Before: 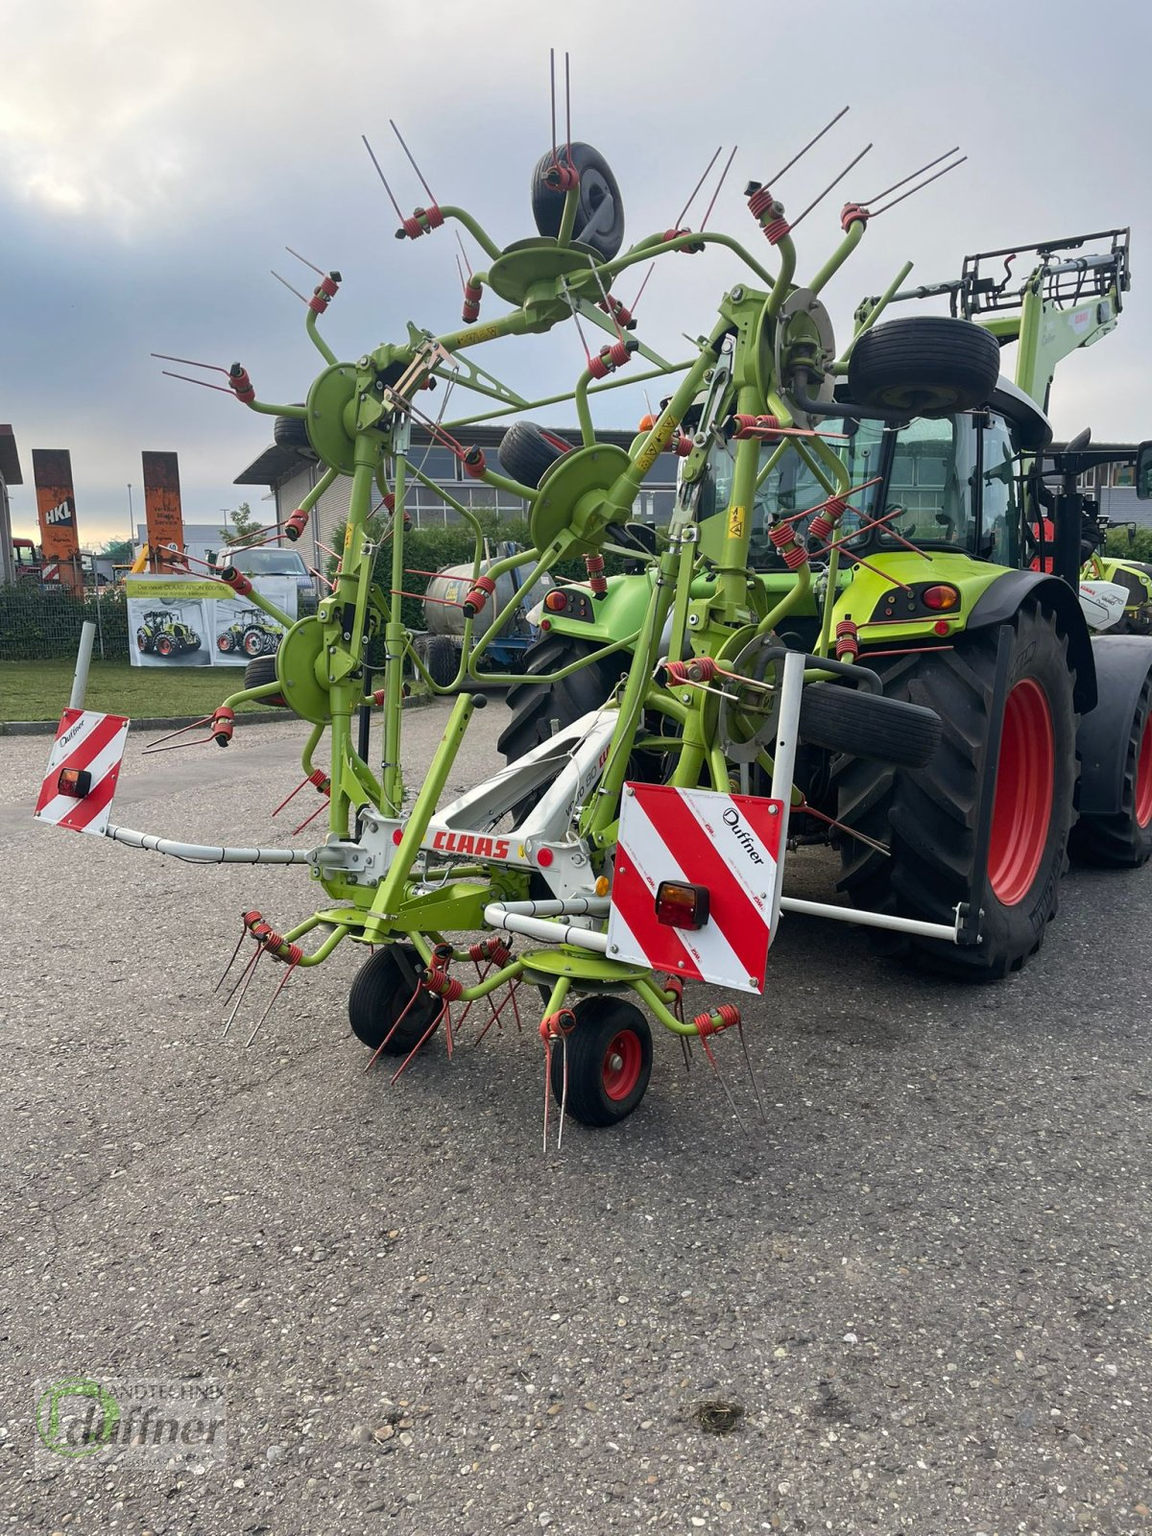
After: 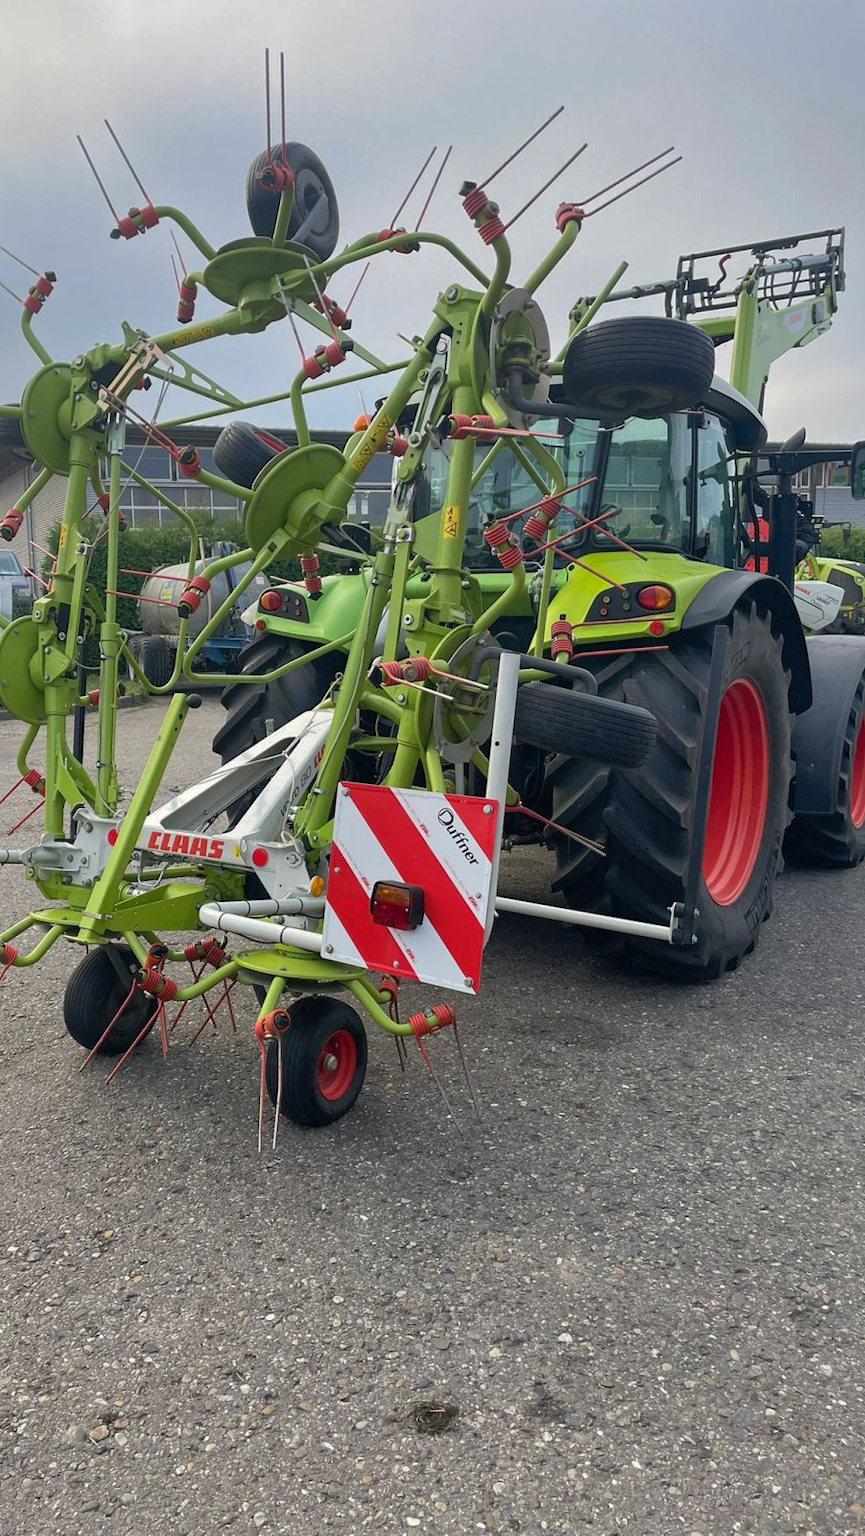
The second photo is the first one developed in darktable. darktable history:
crop and rotate: left 24.76%
shadows and highlights: on, module defaults
